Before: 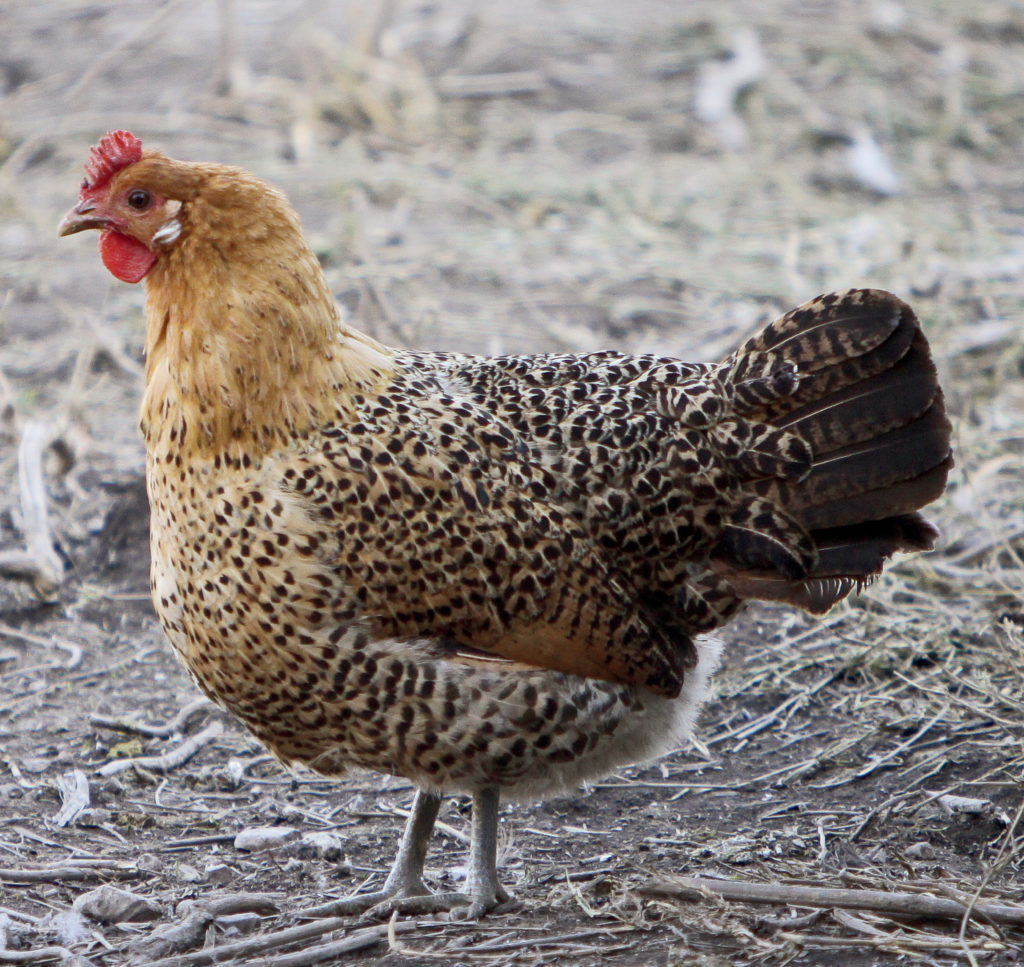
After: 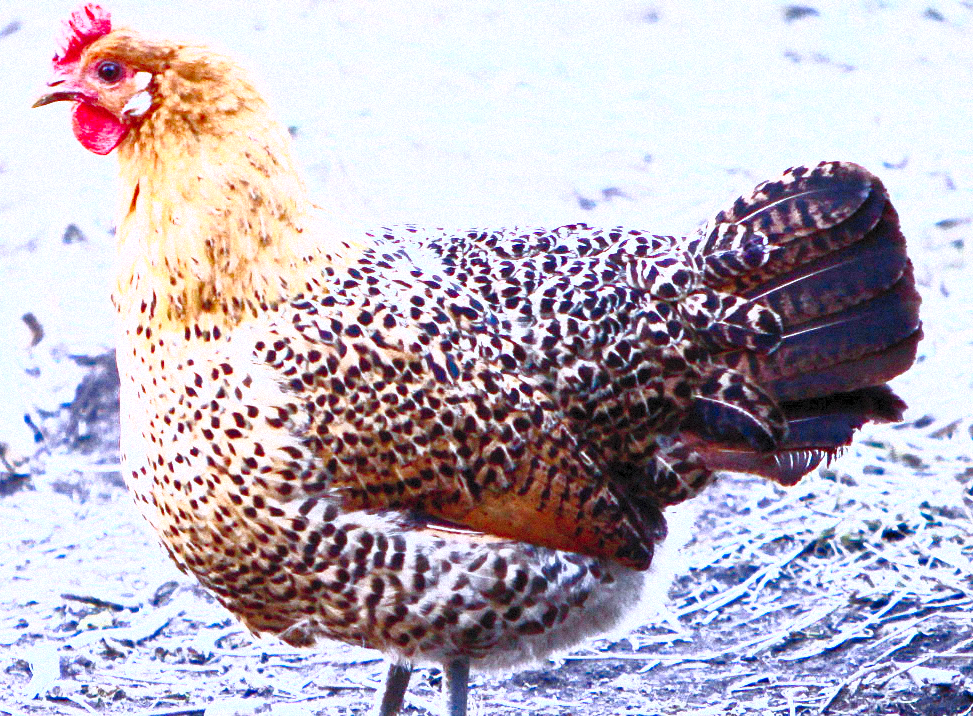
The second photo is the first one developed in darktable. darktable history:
color calibration: illuminant as shot in camera, x 0.379, y 0.396, temperature 4138.76 K
contrast brightness saturation: contrast 1, brightness 1, saturation 1
tone curve: curves: ch0 [(0, 0) (0.003, 0.015) (0.011, 0.019) (0.025, 0.027) (0.044, 0.041) (0.069, 0.055) (0.1, 0.079) (0.136, 0.099) (0.177, 0.149) (0.224, 0.216) (0.277, 0.292) (0.335, 0.383) (0.399, 0.474) (0.468, 0.556) (0.543, 0.632) (0.623, 0.711) (0.709, 0.789) (0.801, 0.871) (0.898, 0.944) (1, 1)], preserve colors none
grain: mid-tones bias 0%
crop and rotate: left 2.991%, top 13.302%, right 1.981%, bottom 12.636%
